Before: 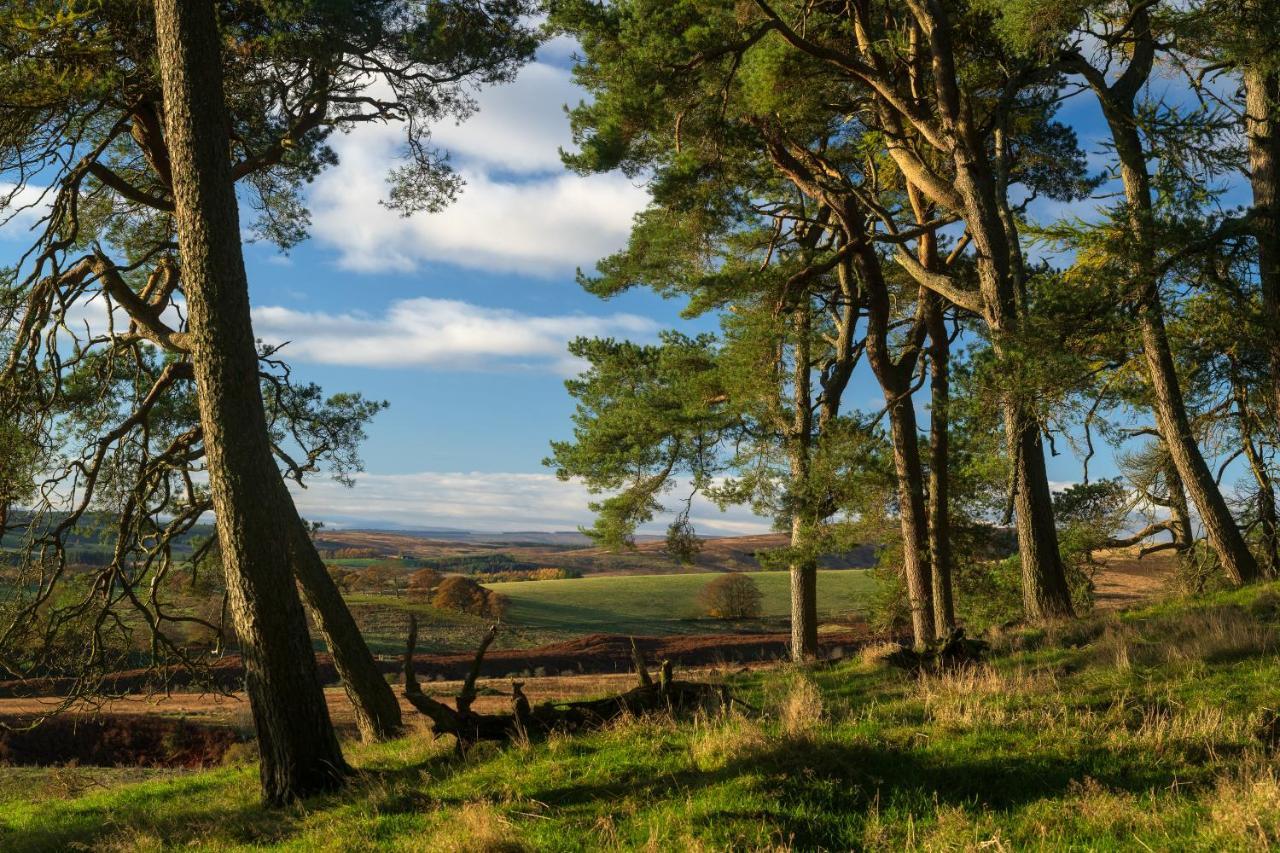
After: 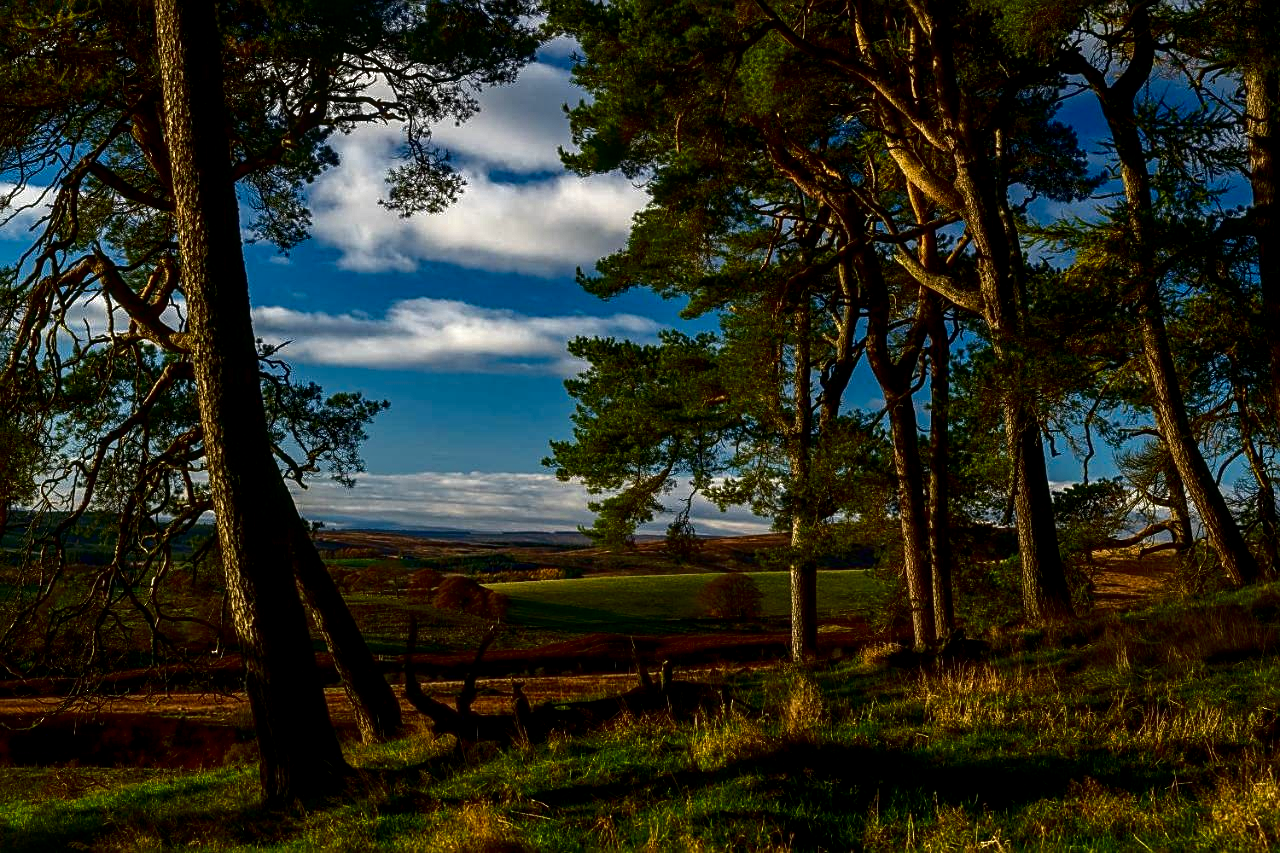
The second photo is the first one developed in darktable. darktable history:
local contrast: on, module defaults
sharpen: on, module defaults
contrast brightness saturation: contrast 0.089, brightness -0.609, saturation 0.168
haze removal: compatibility mode true, adaptive false
